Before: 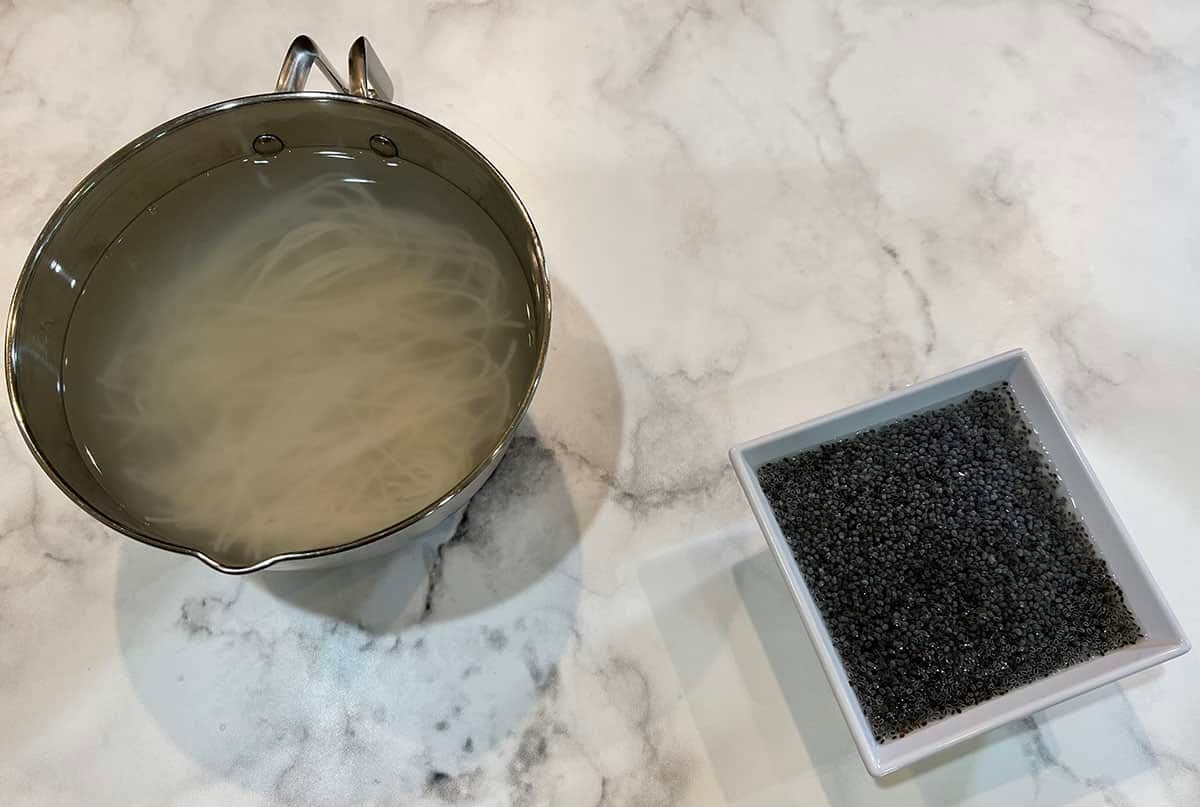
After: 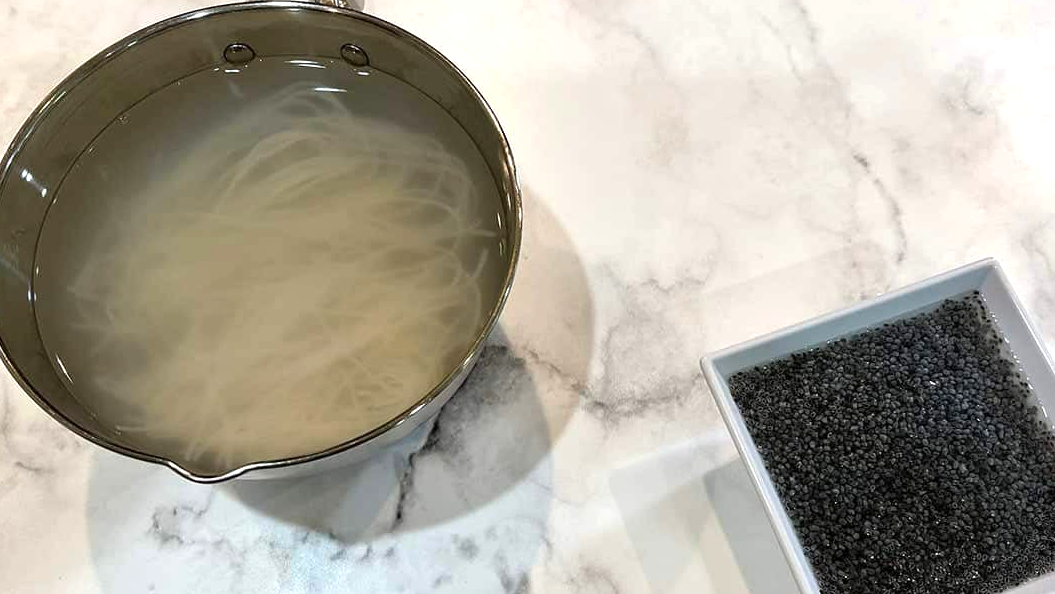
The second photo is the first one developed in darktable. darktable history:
crop and rotate: left 2.425%, top 11.305%, right 9.6%, bottom 15.08%
exposure: exposure 0.507 EV, compensate highlight preservation false
